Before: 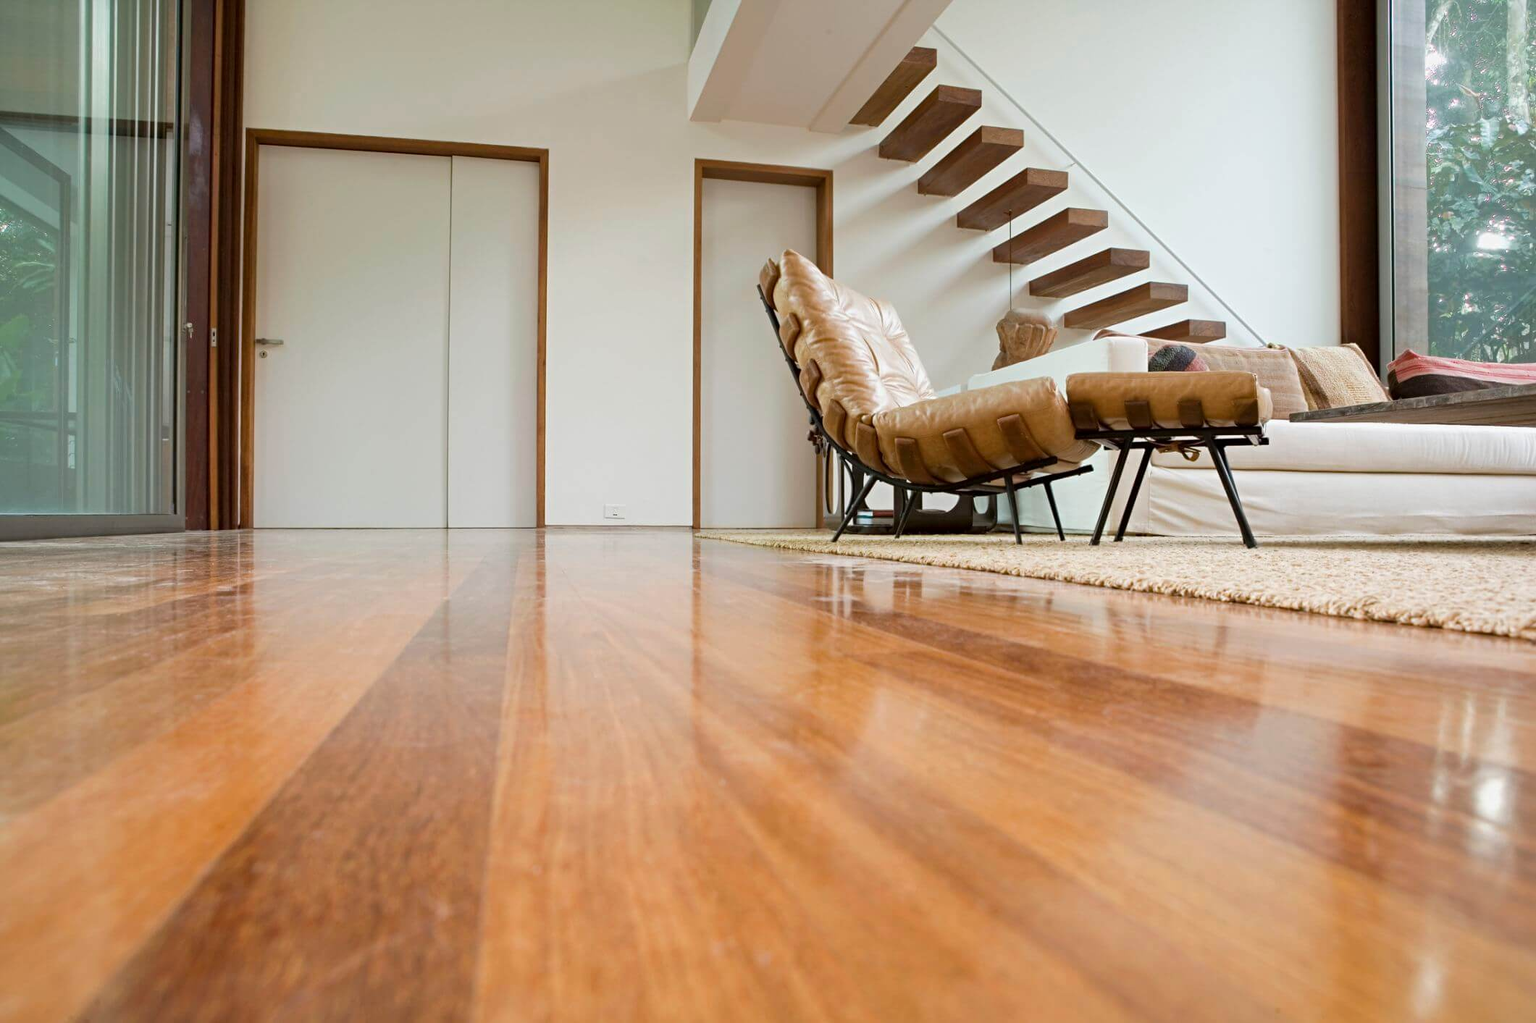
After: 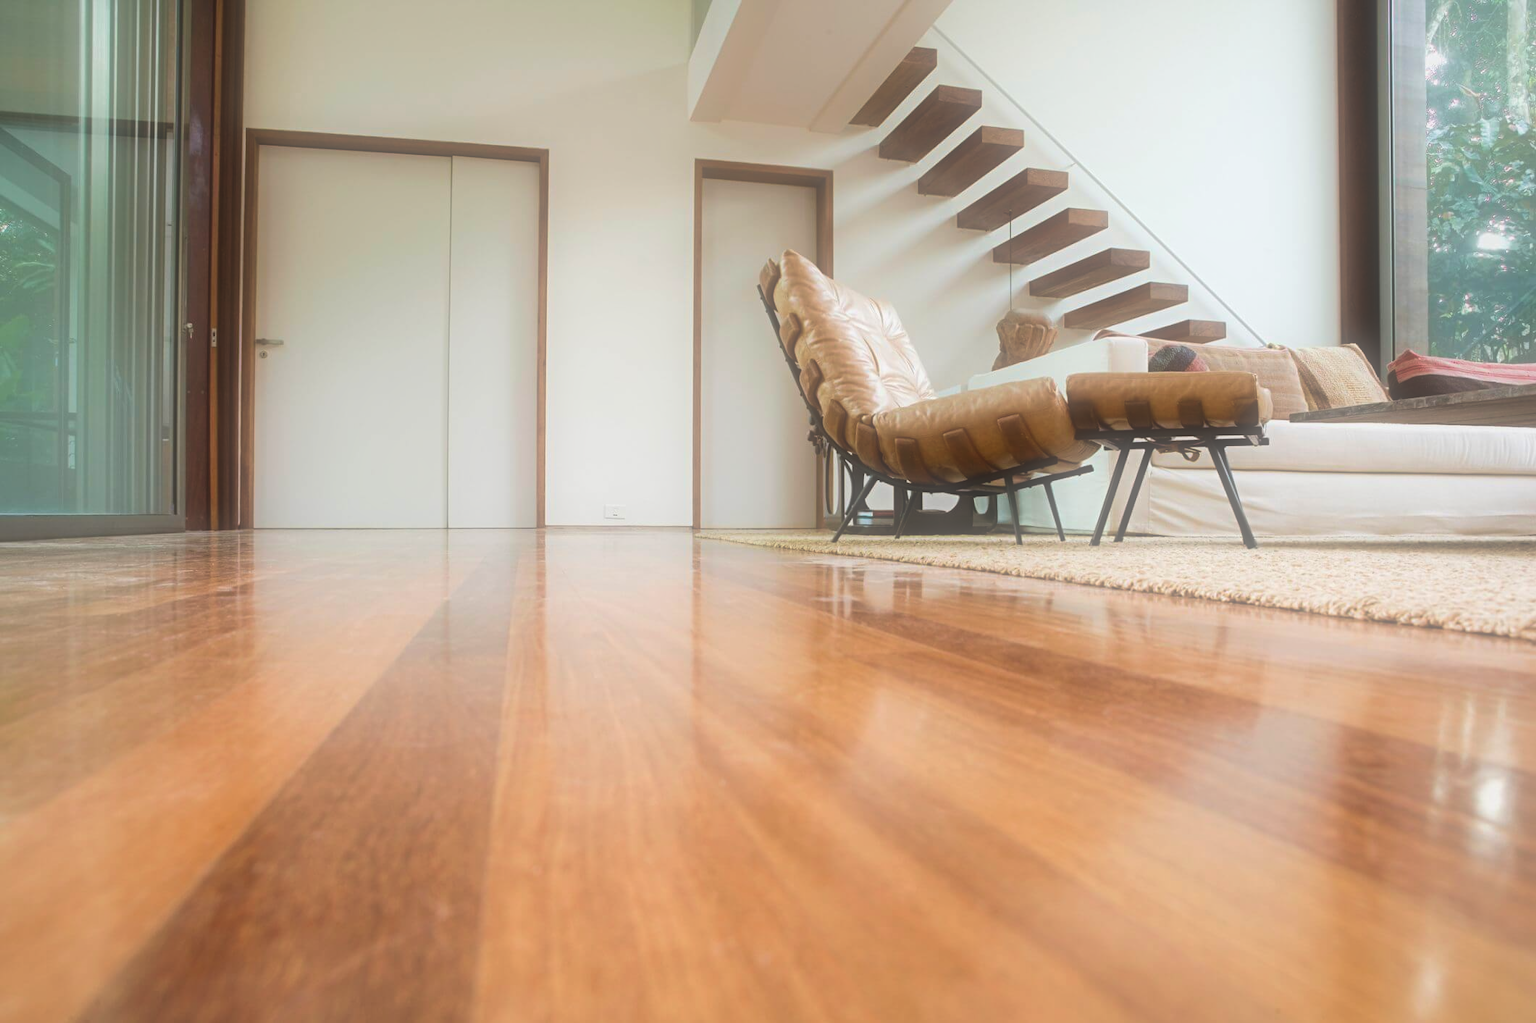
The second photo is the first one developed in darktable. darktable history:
shadows and highlights: radius 93.07, shadows -14.46, white point adjustment 0.23, highlights 31.48, compress 48.23%, highlights color adjustment 52.79%, soften with gaussian
soften: size 60.24%, saturation 65.46%, brightness 0.506 EV, mix 25.7%
white balance: emerald 1
velvia: on, module defaults
